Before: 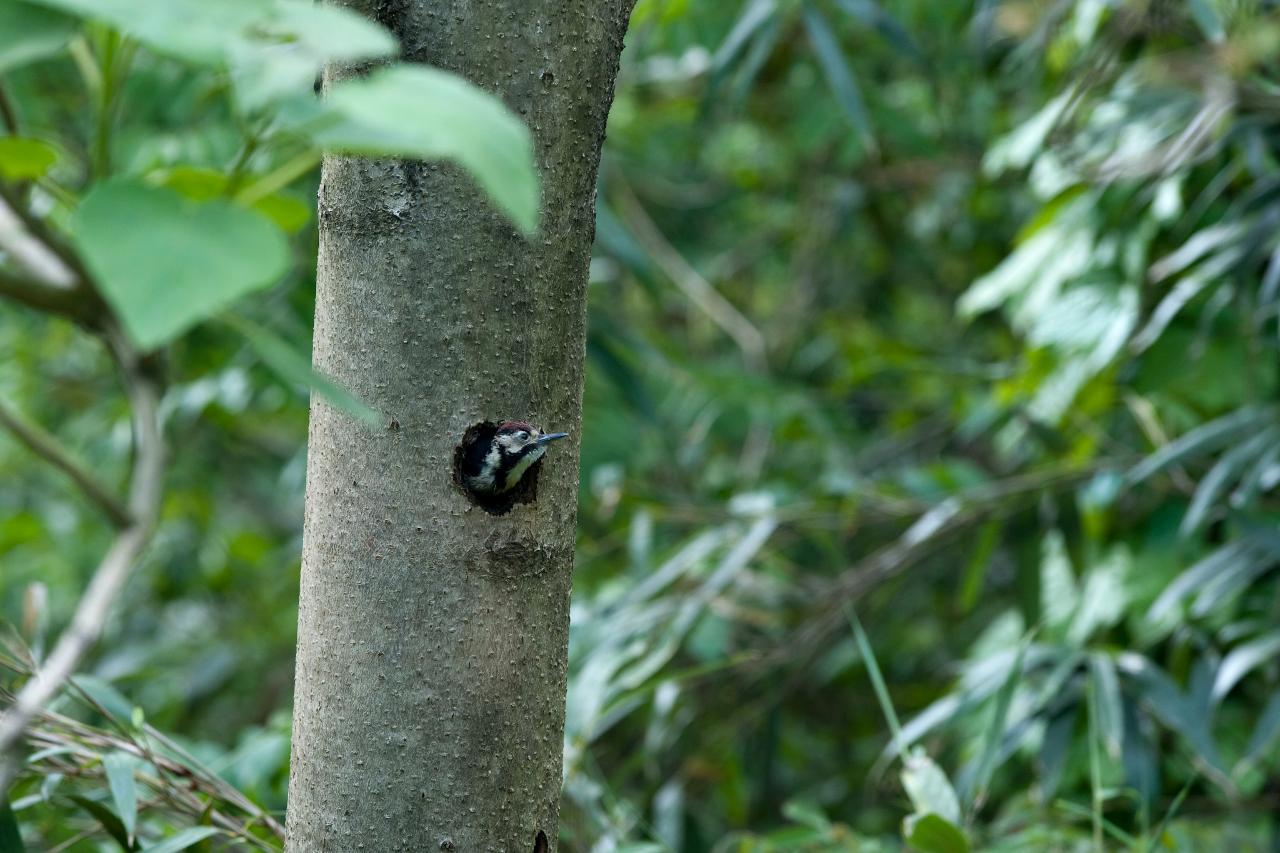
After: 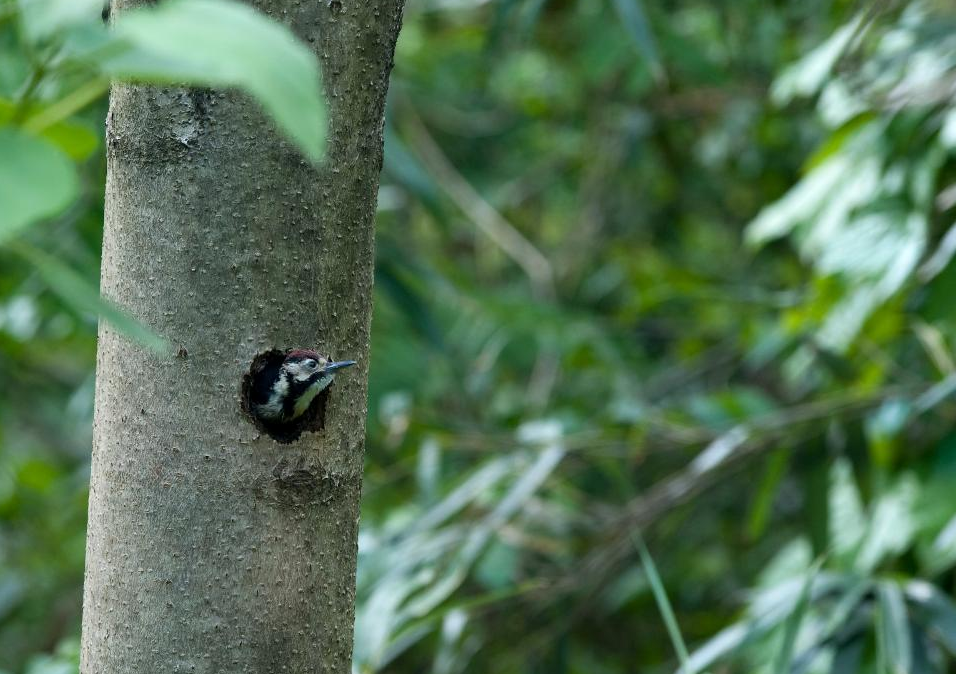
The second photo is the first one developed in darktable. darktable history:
crop: left 16.578%, top 8.457%, right 8.716%, bottom 12.488%
